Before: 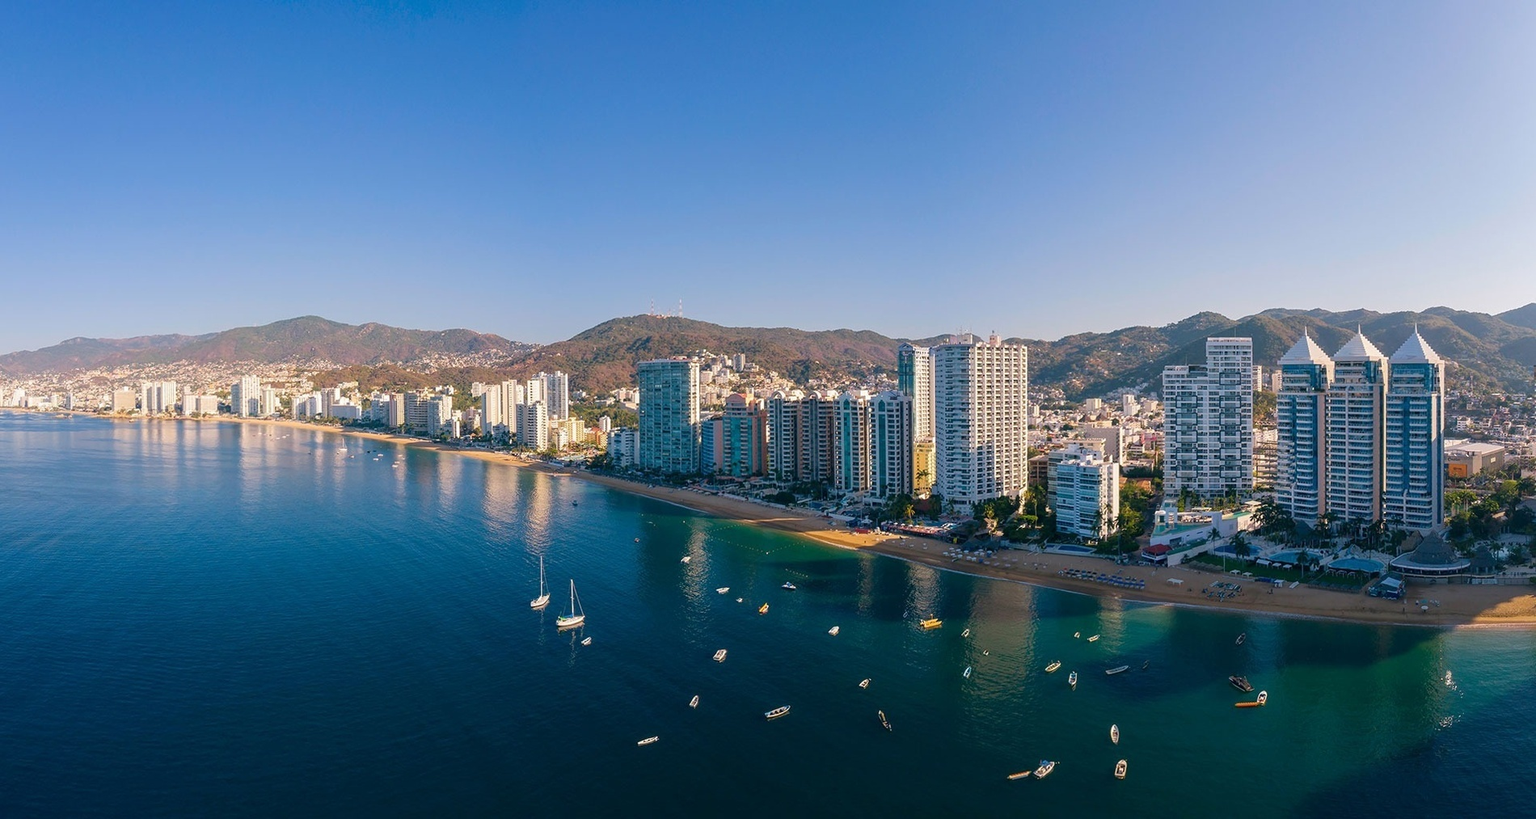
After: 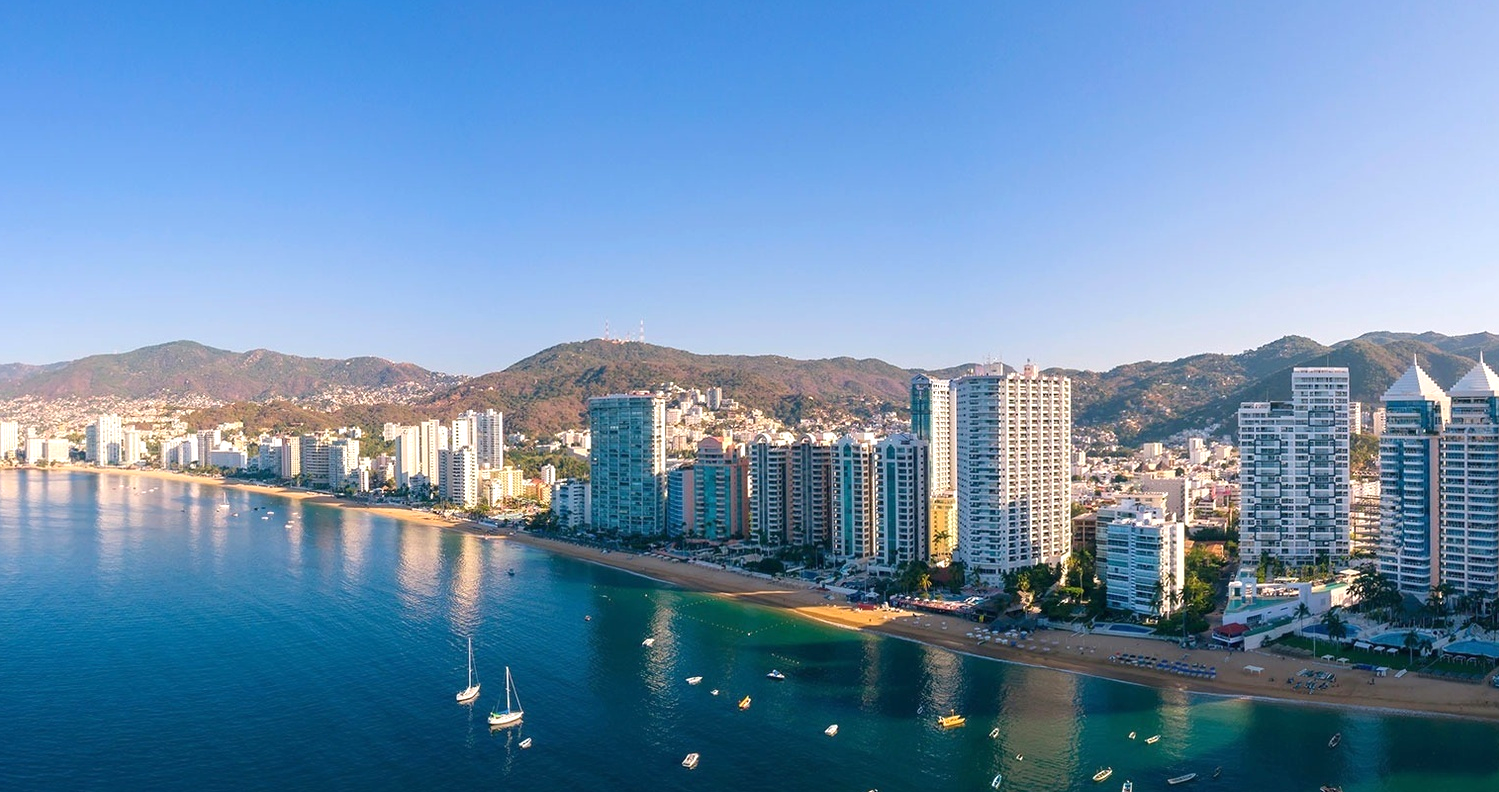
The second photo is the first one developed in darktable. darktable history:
crop and rotate: left 10.588%, top 5.034%, right 10.496%, bottom 16.723%
exposure: exposure 0.442 EV, compensate highlight preservation false
